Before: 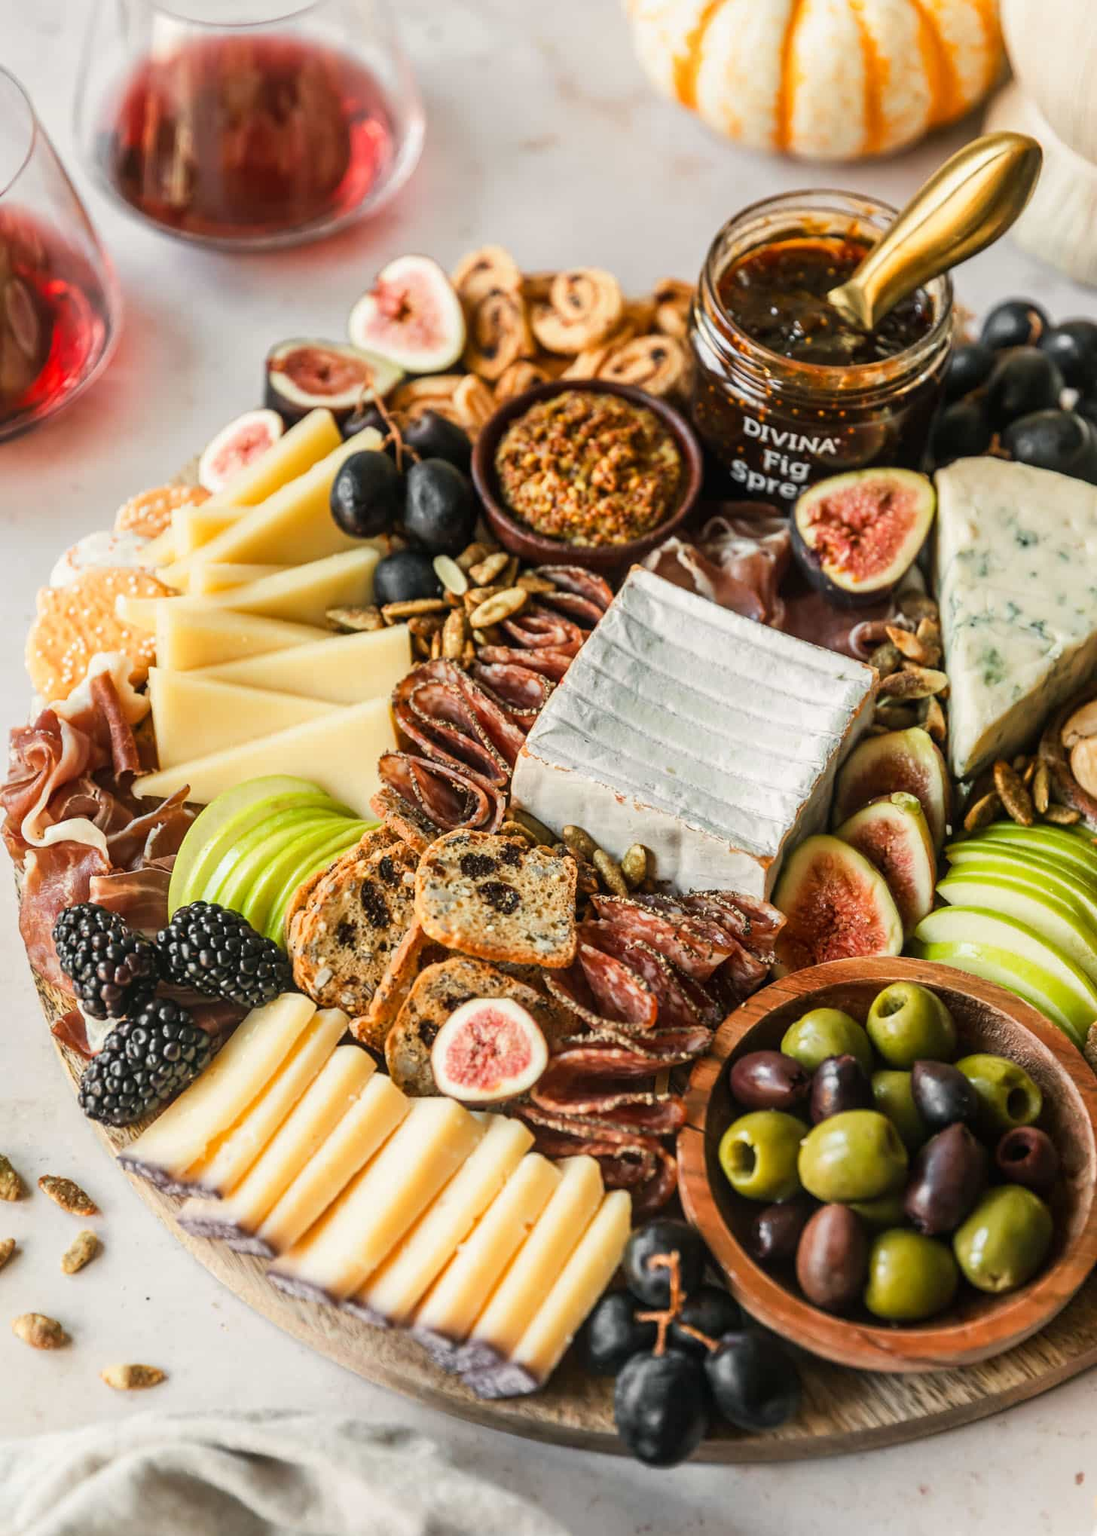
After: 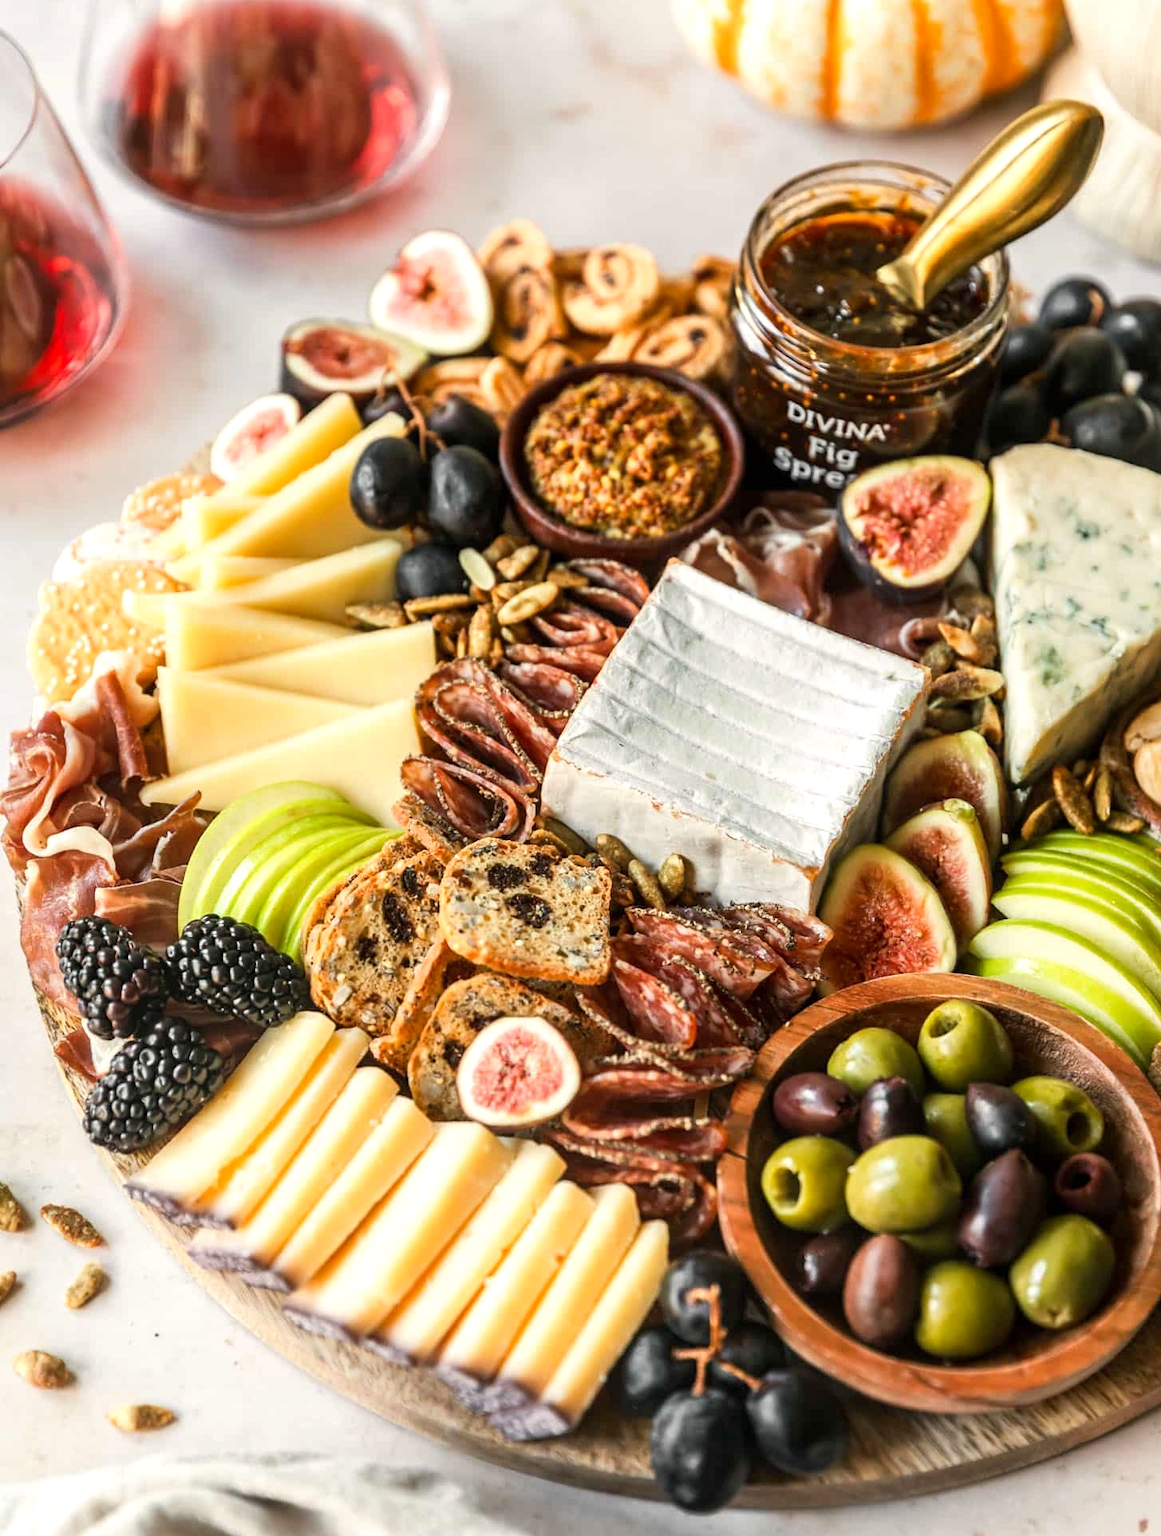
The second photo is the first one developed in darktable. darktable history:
crop and rotate: top 2.479%, bottom 3.018%
rotate and perspective: automatic cropping off
exposure: black level correction 0.001, exposure 0.3 EV, compensate highlight preservation false
